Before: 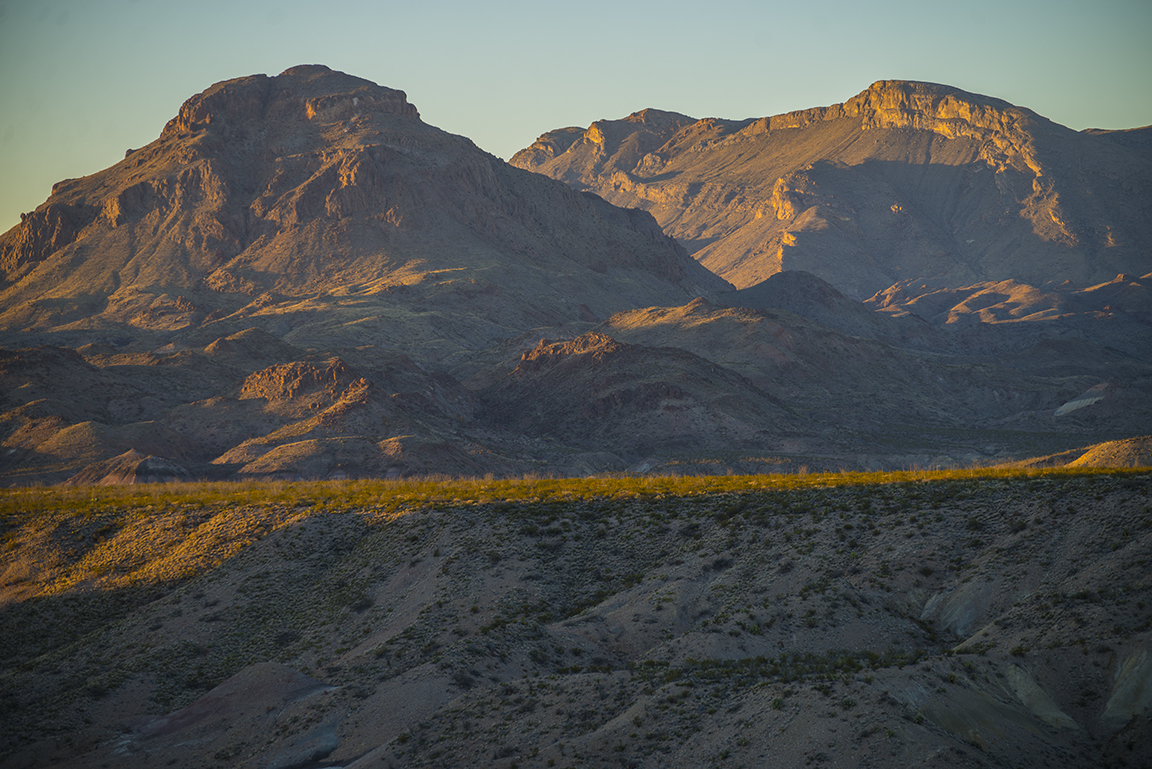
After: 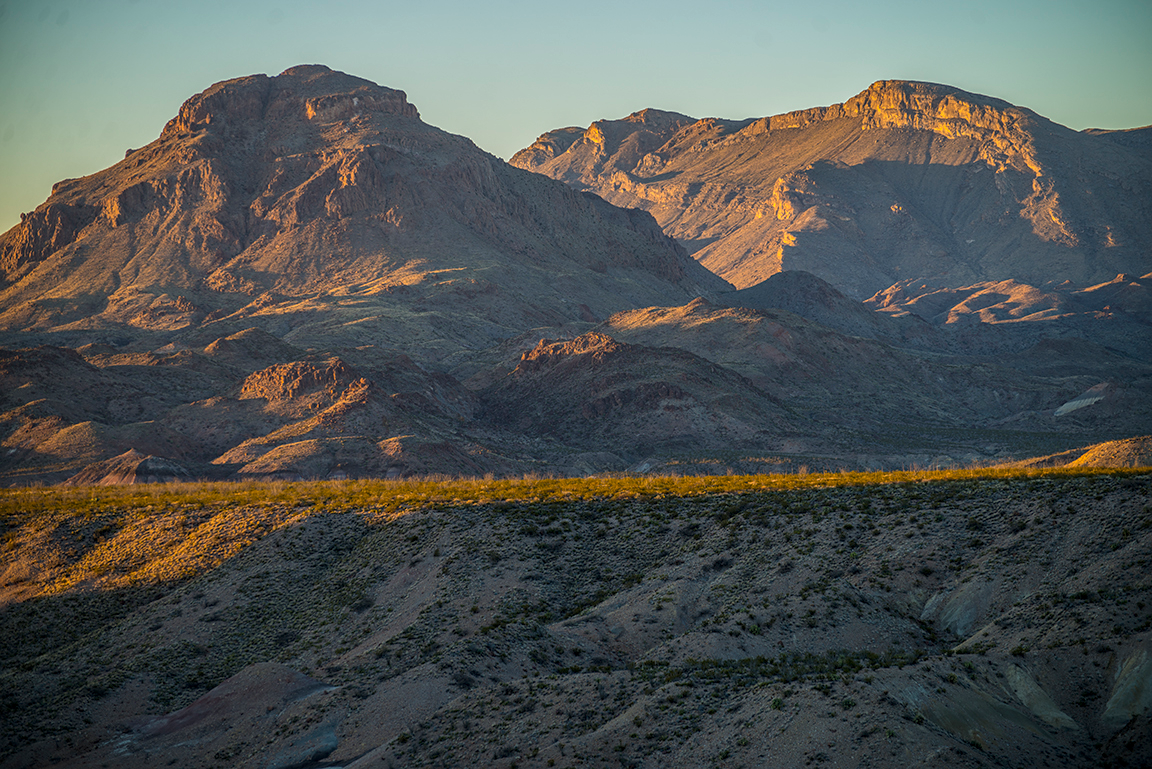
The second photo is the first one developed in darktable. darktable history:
exposure: black level correction 0, compensate exposure bias true, compensate highlight preservation false
sharpen: amount 0.2
local contrast: highlights 0%, shadows 0%, detail 133%
